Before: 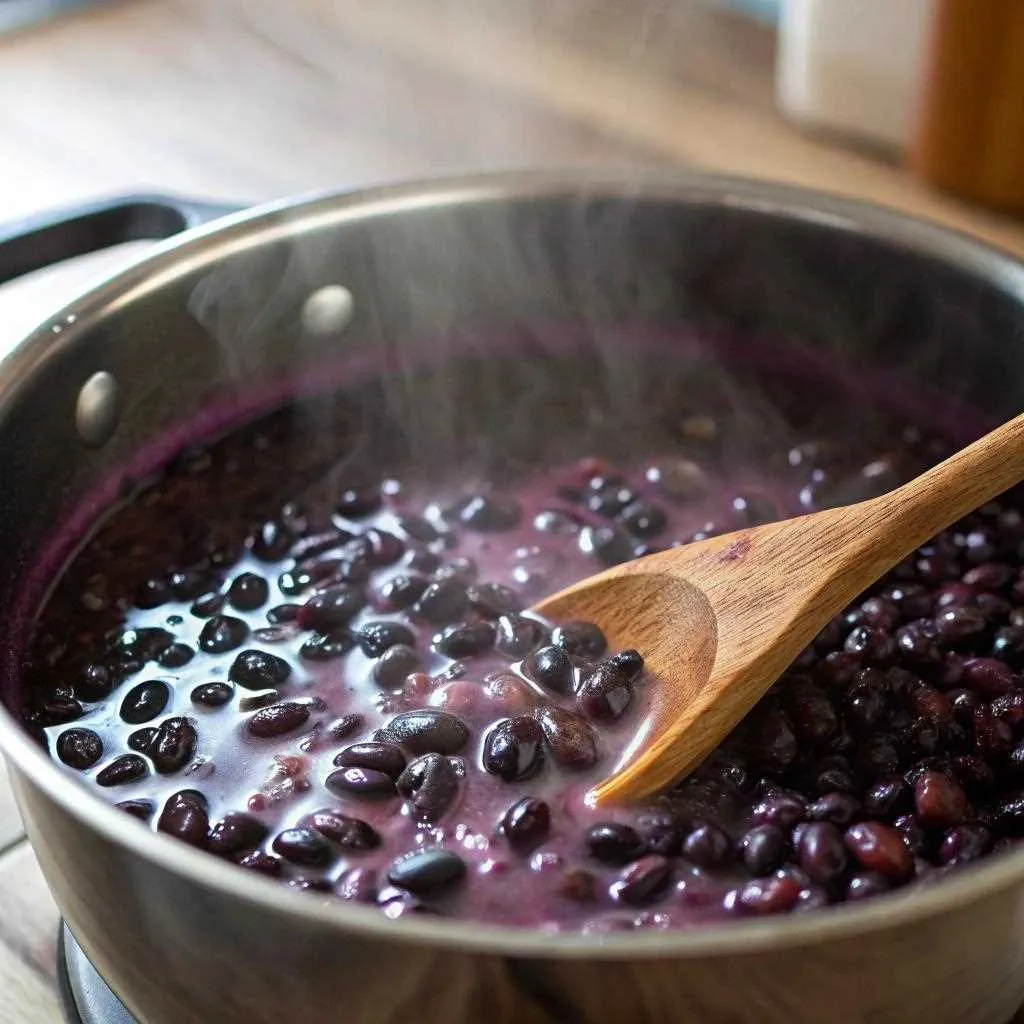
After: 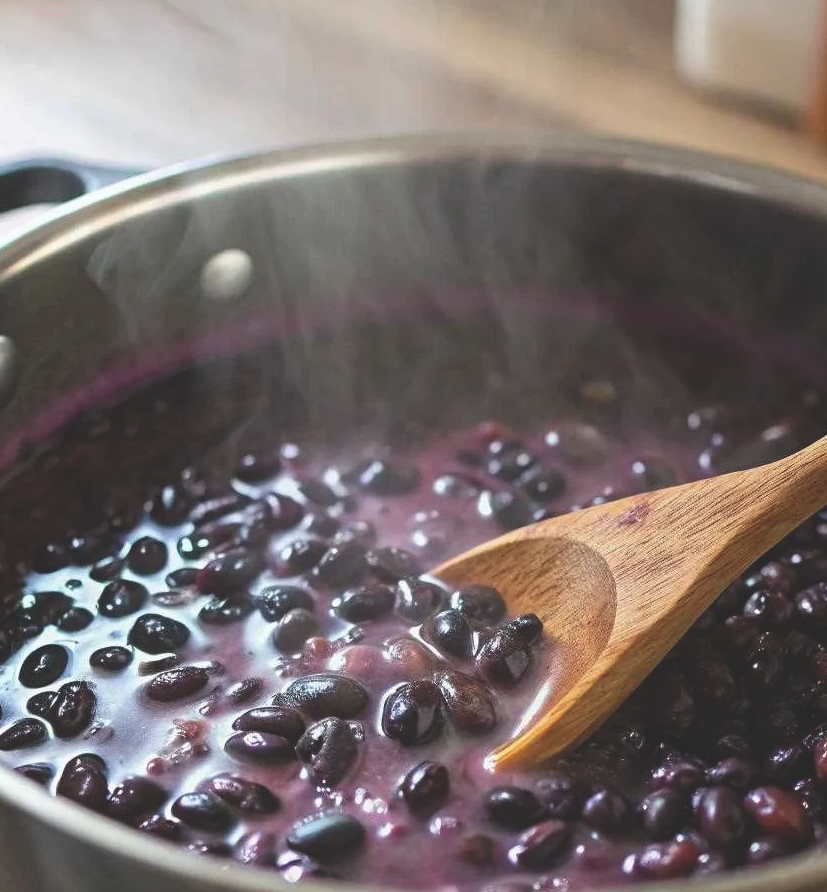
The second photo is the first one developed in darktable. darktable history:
crop: left 9.908%, top 3.527%, right 9.292%, bottom 9.3%
exposure: black level correction -0.022, exposure -0.039 EV, compensate highlight preservation false
